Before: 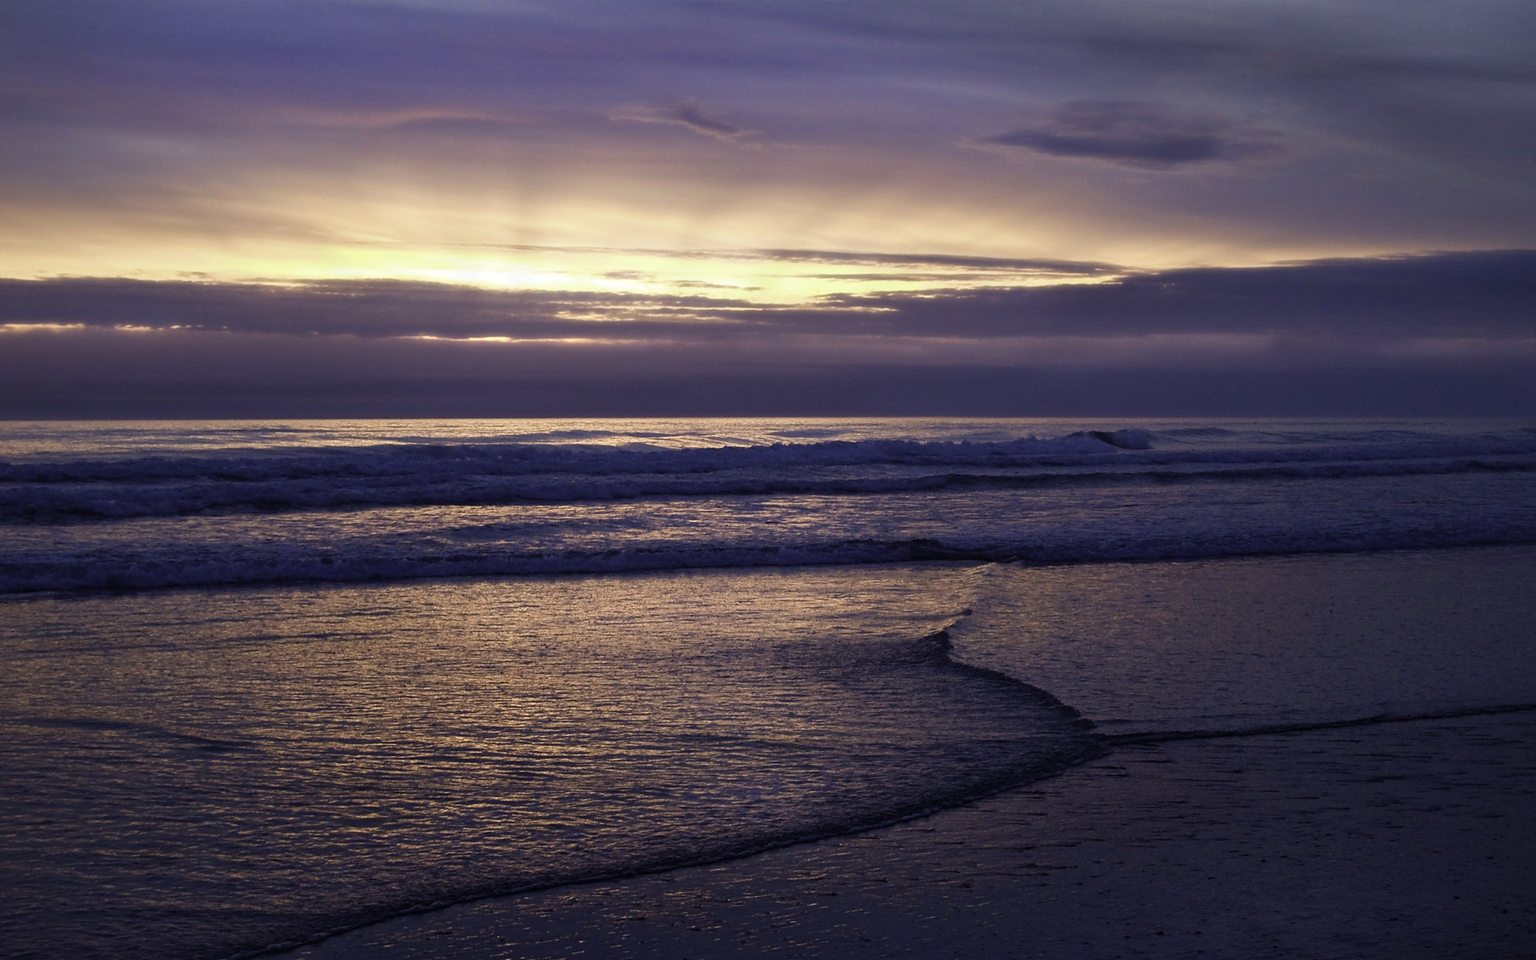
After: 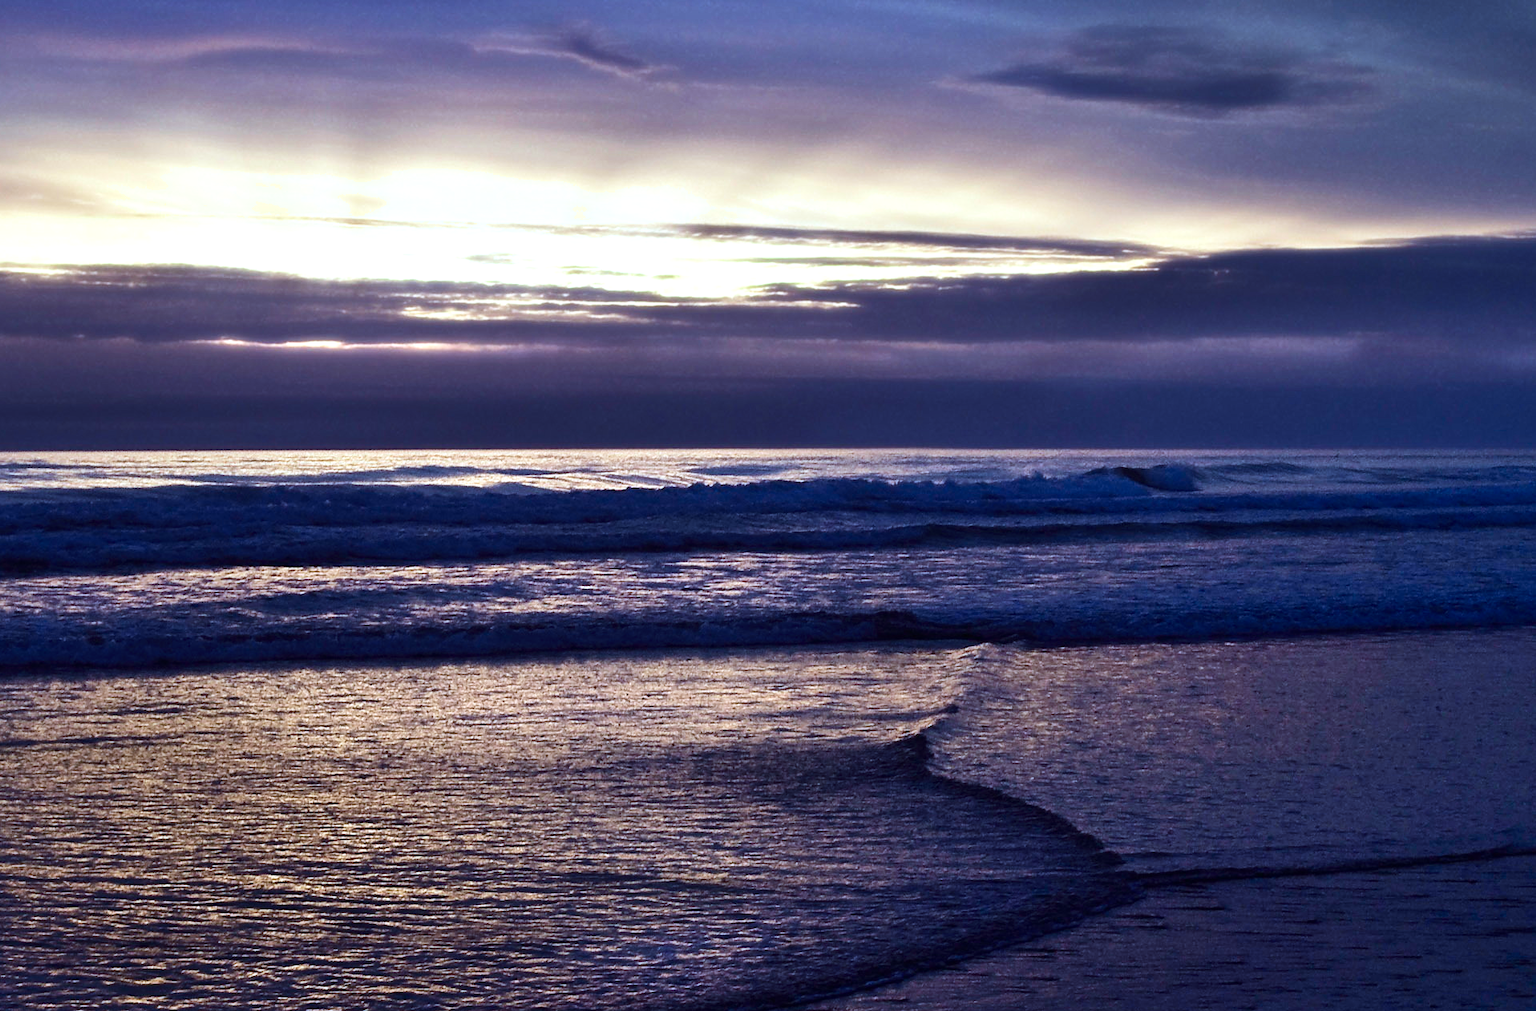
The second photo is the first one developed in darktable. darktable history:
crop: left 16.639%, top 8.536%, right 8.508%, bottom 12.579%
velvia: strength 28.65%
exposure: exposure 0.61 EV, compensate highlight preservation false
color correction: highlights a* -9.57, highlights b* -21.16
shadows and highlights: soften with gaussian
contrast brightness saturation: contrast 0.197, brightness -0.114, saturation 0.104
